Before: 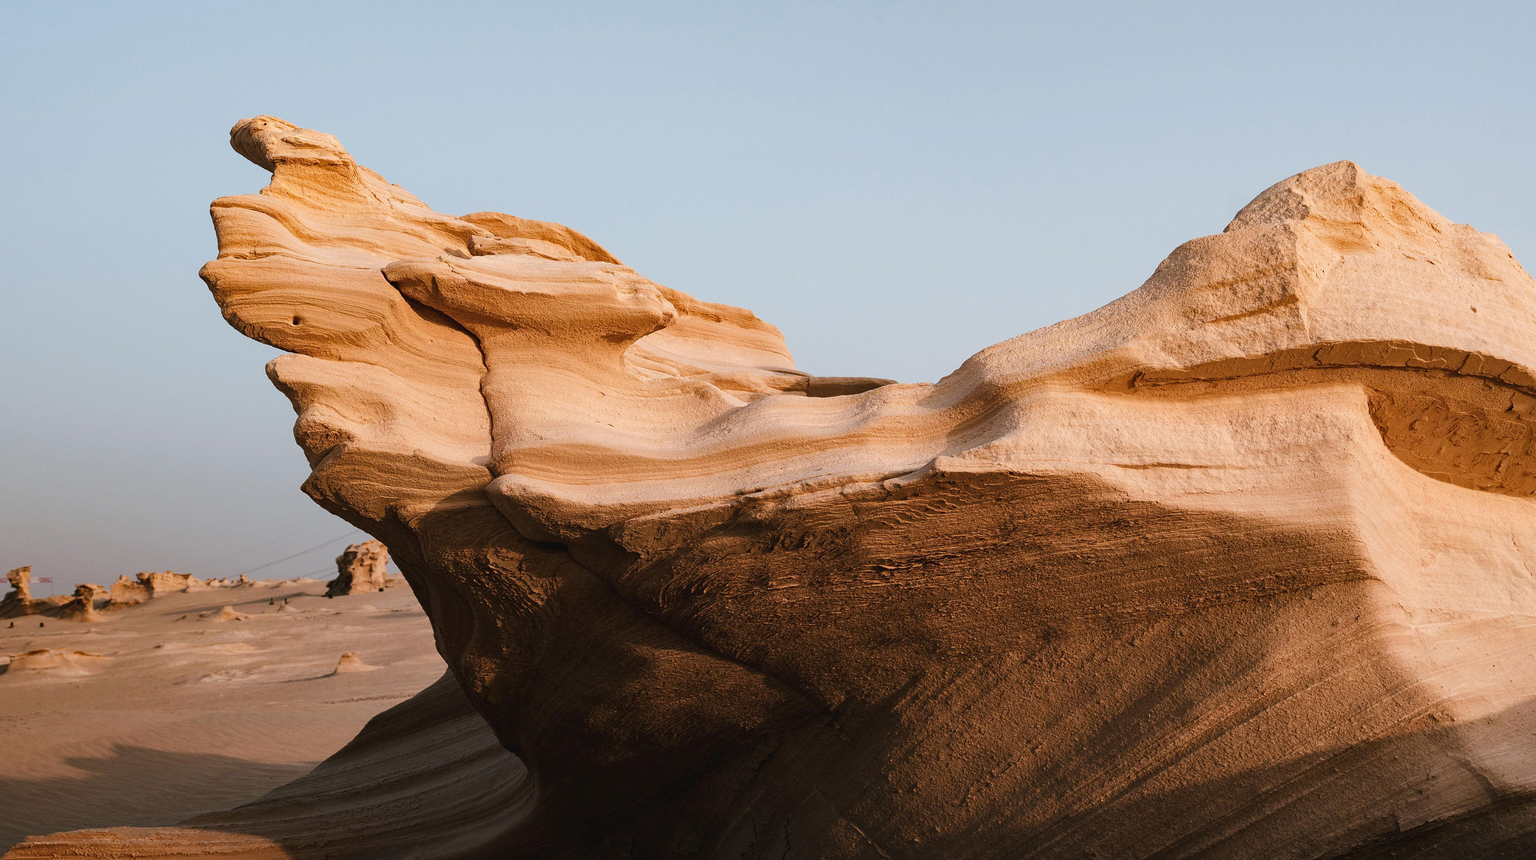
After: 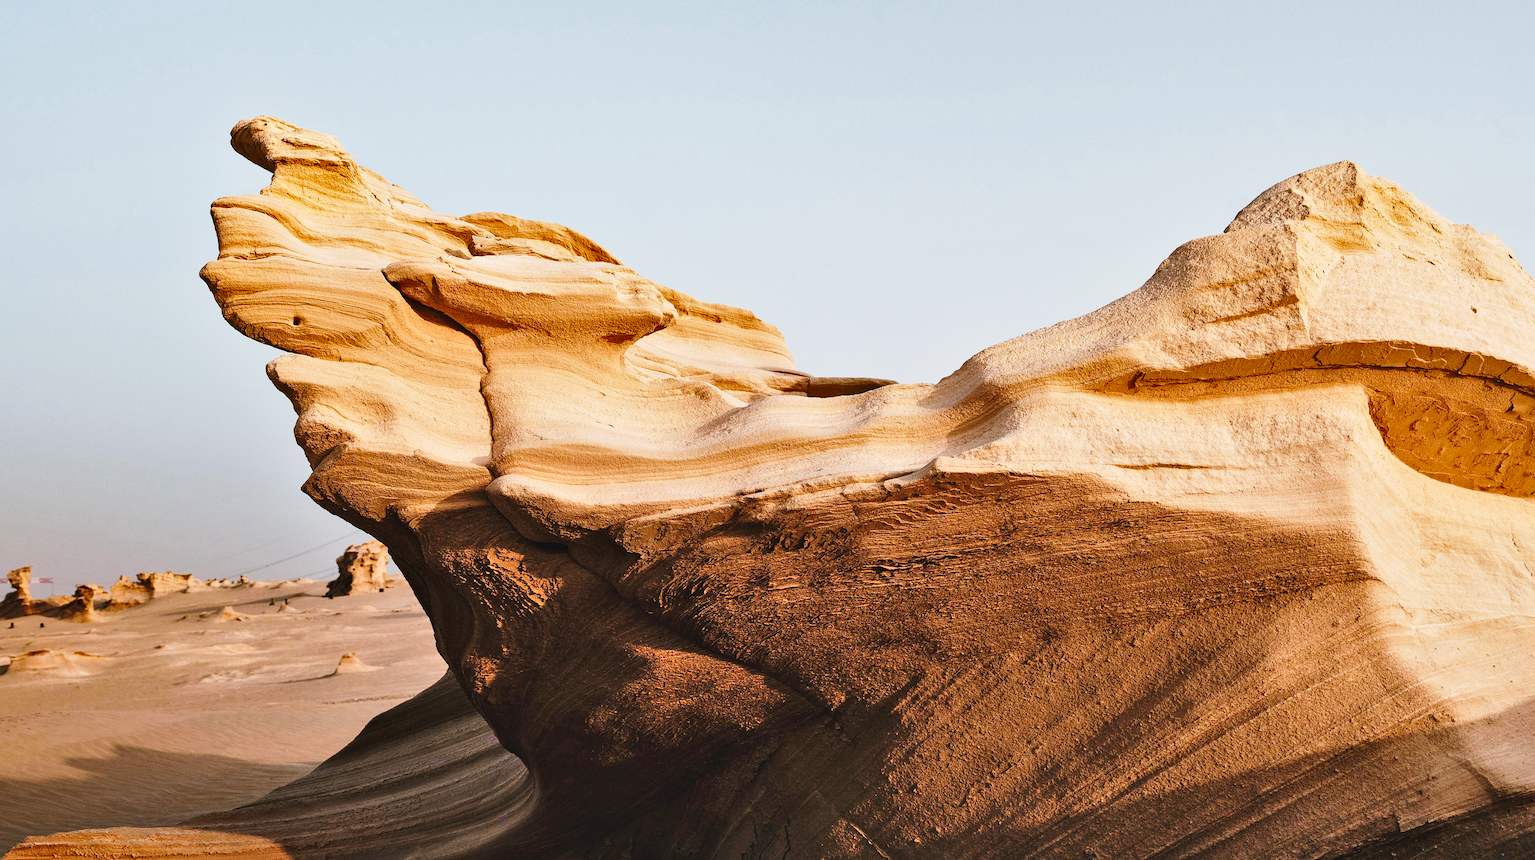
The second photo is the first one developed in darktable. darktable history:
shadows and highlights: shadows 59.4, shadows color adjustment 97.68%, soften with gaussian
base curve: curves: ch0 [(0, 0) (0.028, 0.03) (0.121, 0.232) (0.46, 0.748) (0.859, 0.968) (1, 1)], preserve colors none
